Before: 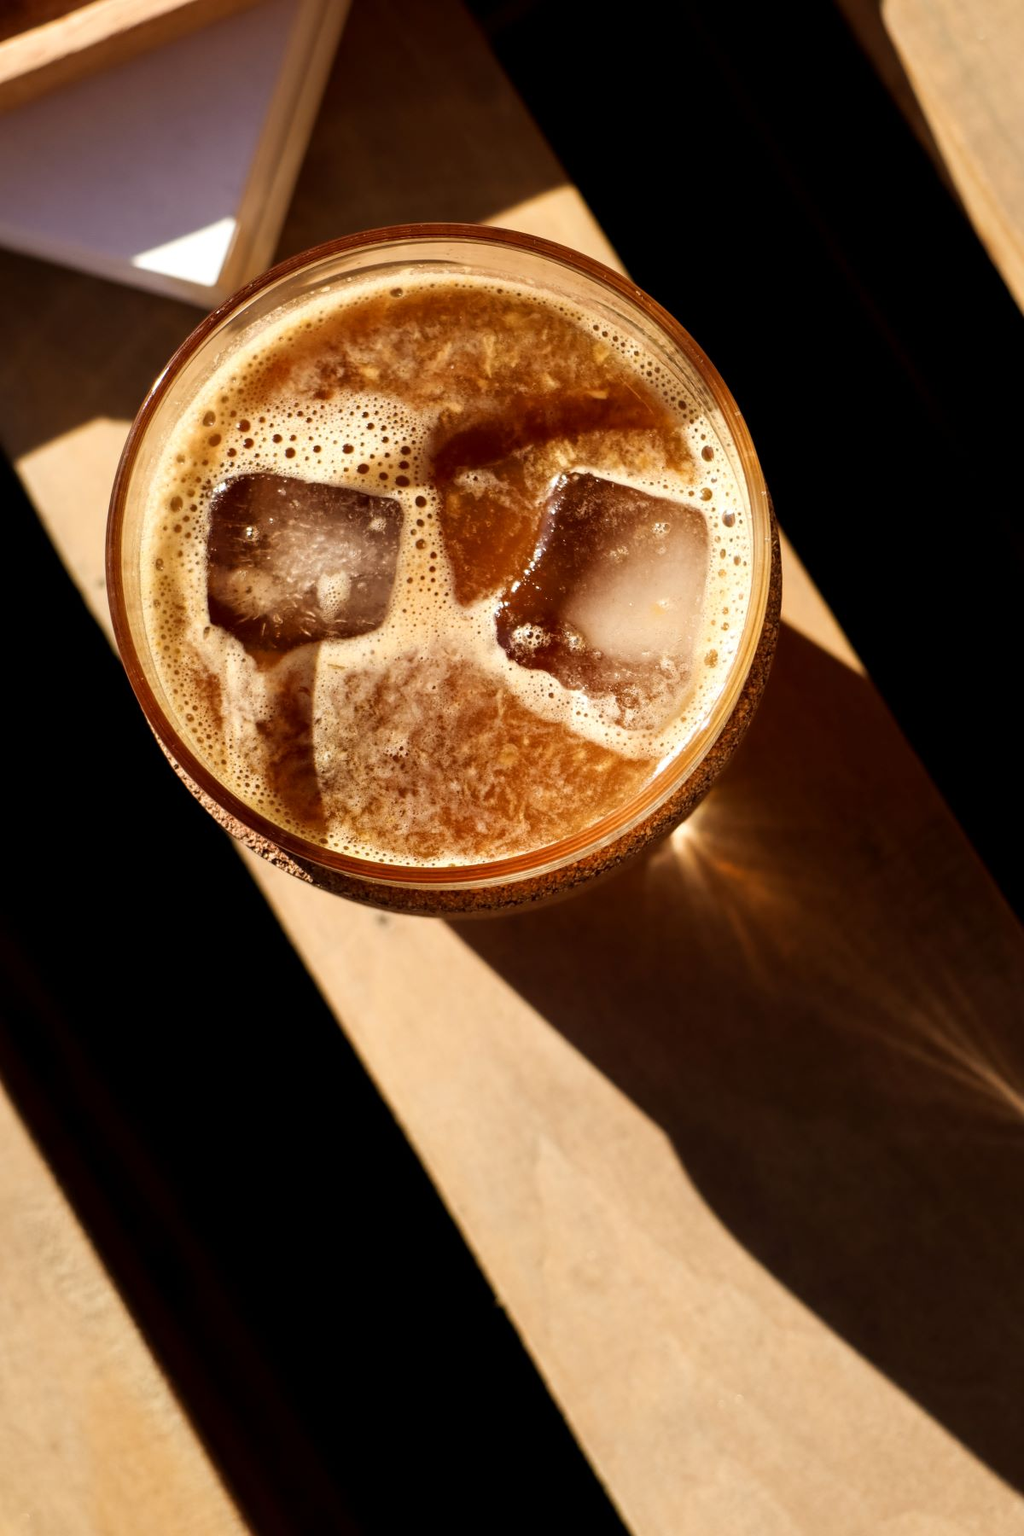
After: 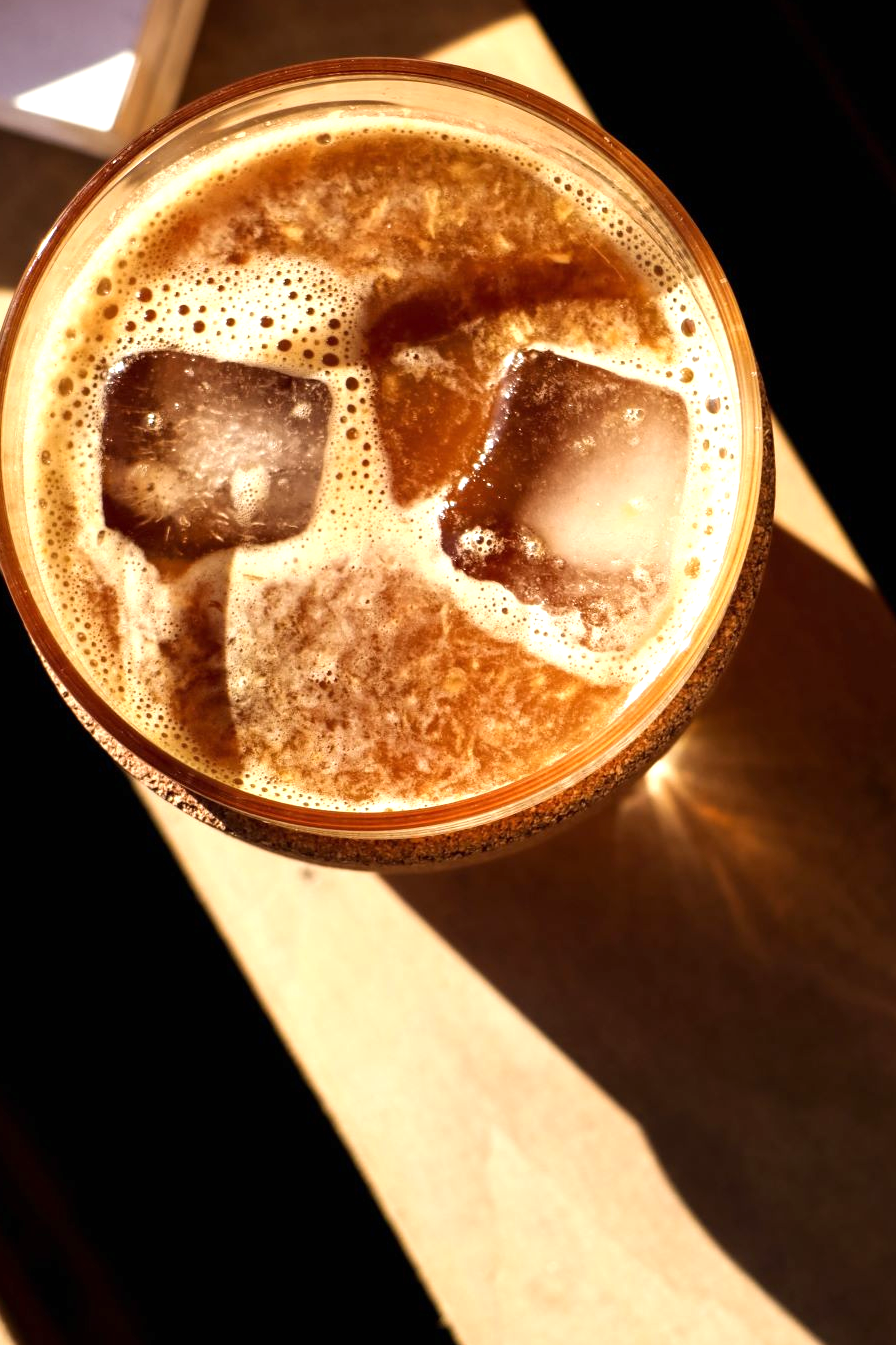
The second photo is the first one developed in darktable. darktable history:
exposure: black level correction 0, exposure 0.6 EV, compensate exposure bias true, compensate highlight preservation false
crop and rotate: left 11.831%, top 11.346%, right 13.429%, bottom 13.899%
